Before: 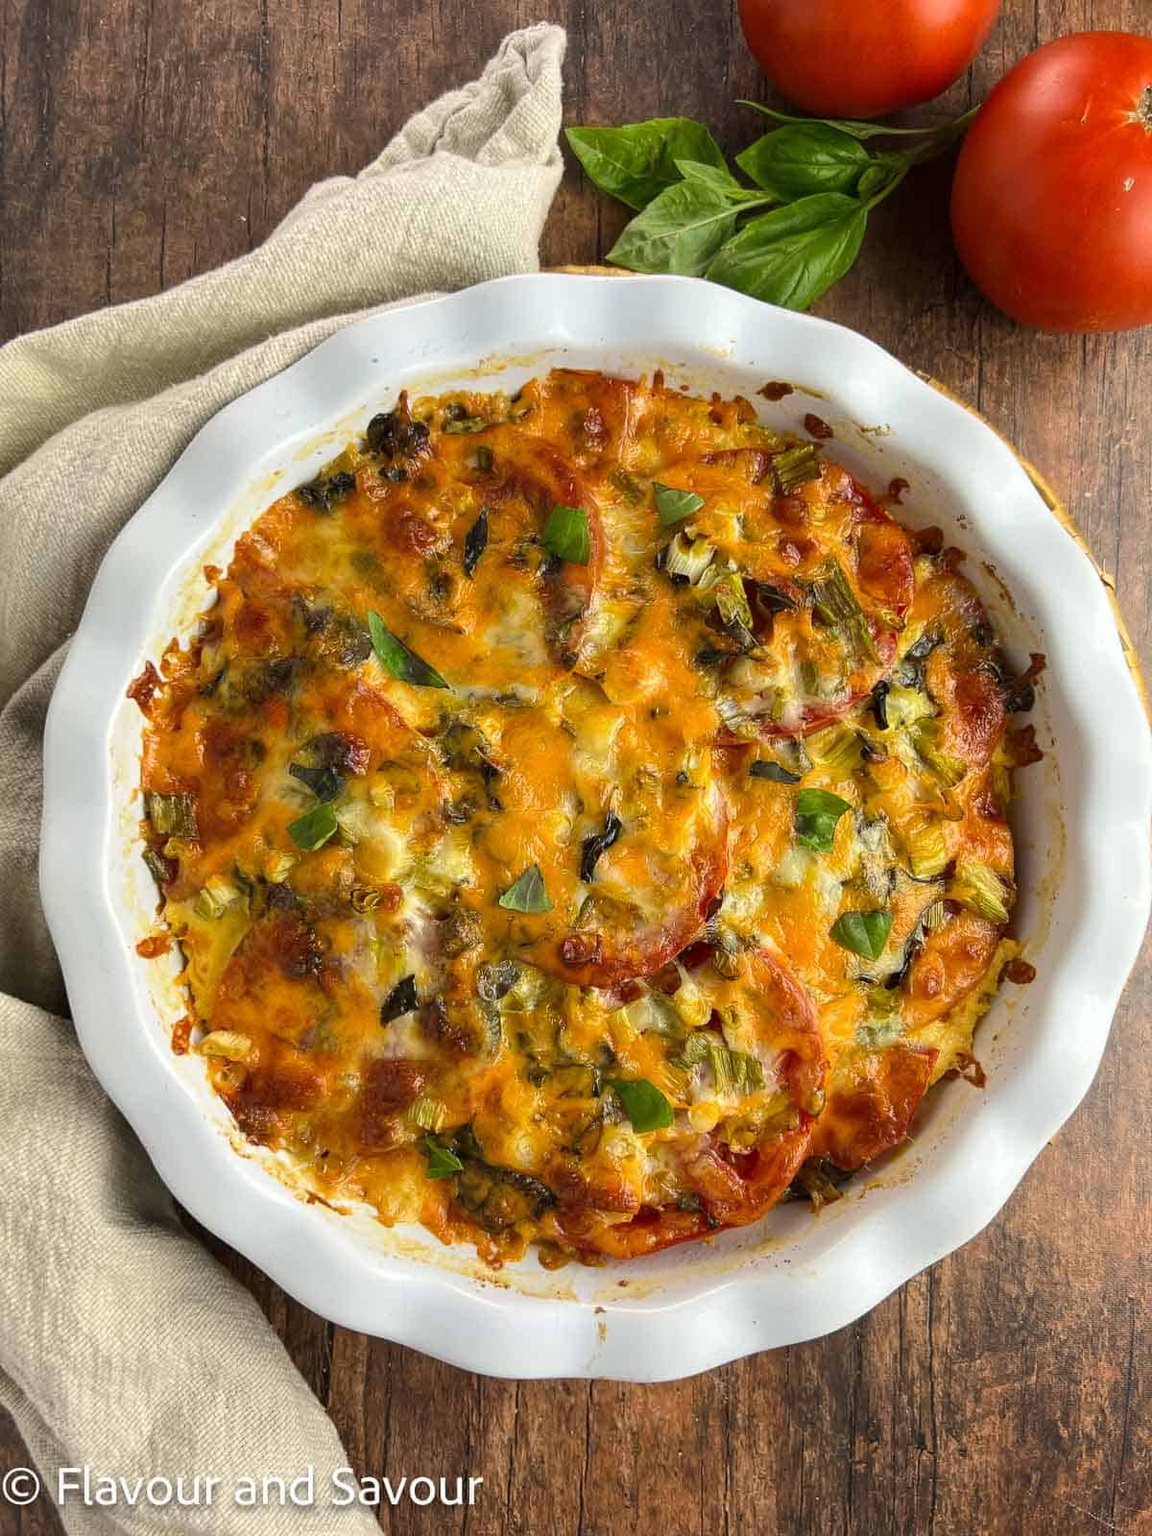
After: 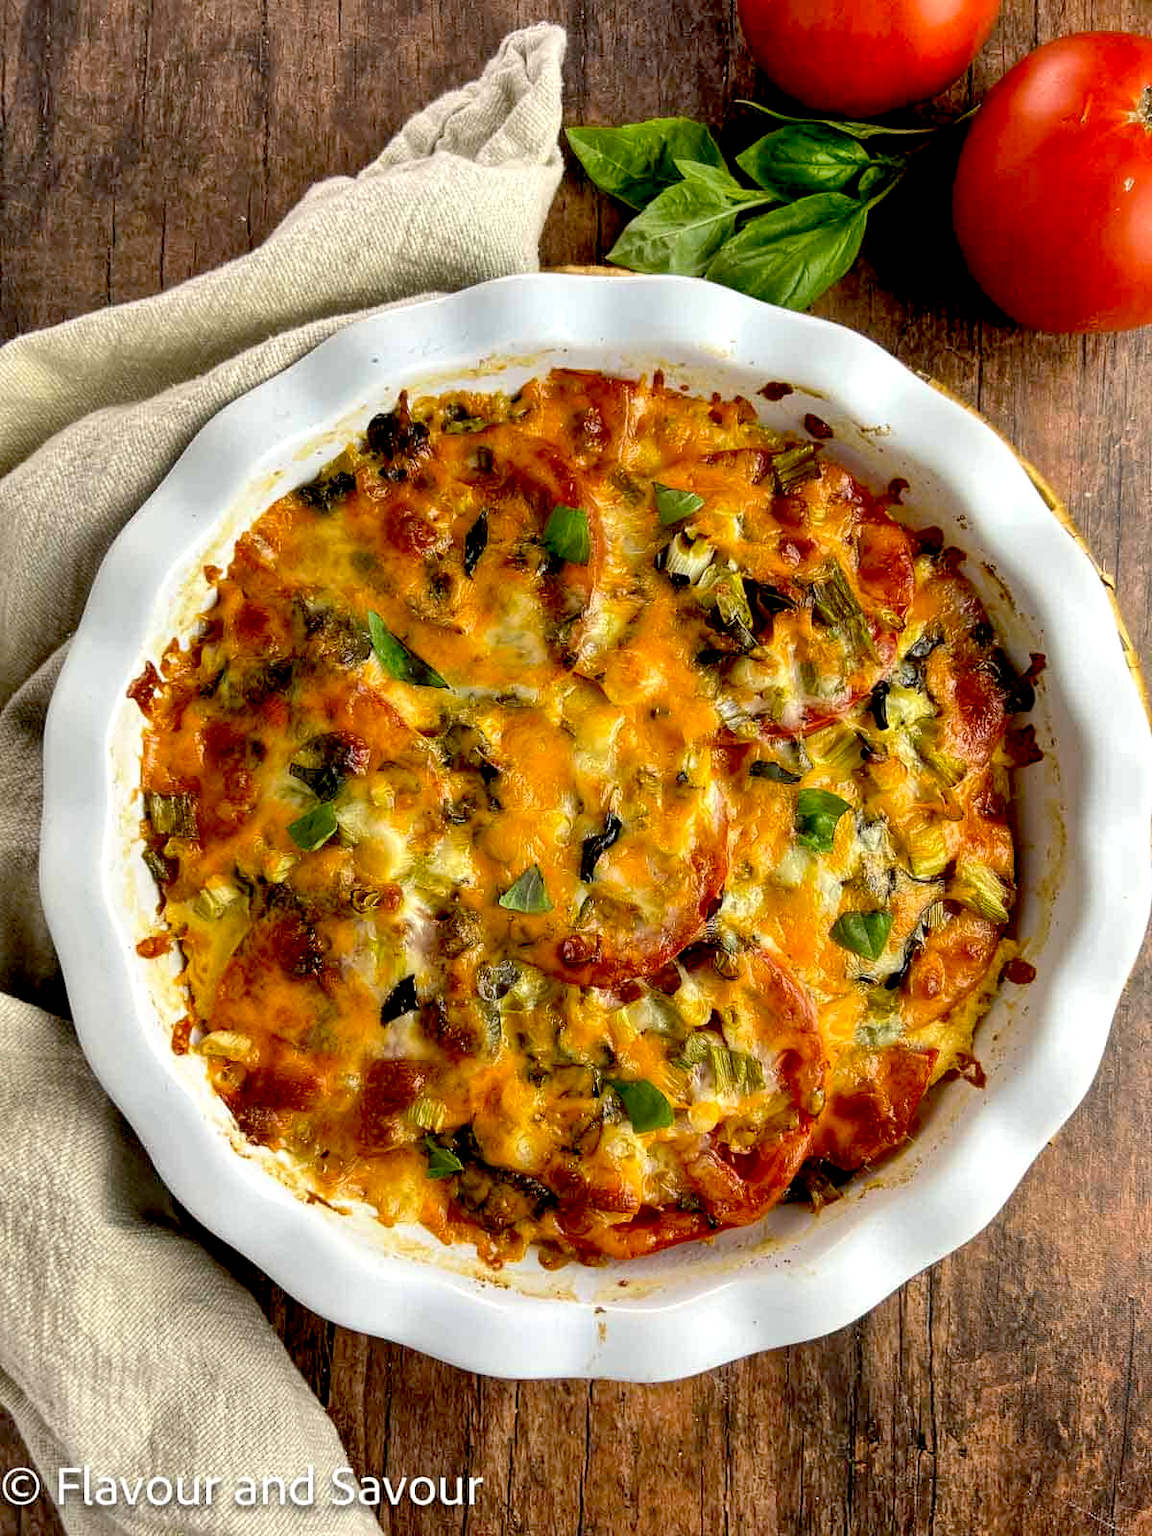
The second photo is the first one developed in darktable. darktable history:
shadows and highlights: radius 101.82, shadows 50.62, highlights -64.14, soften with gaussian
exposure: black level correction 0.026, exposure 0.185 EV, compensate highlight preservation false
